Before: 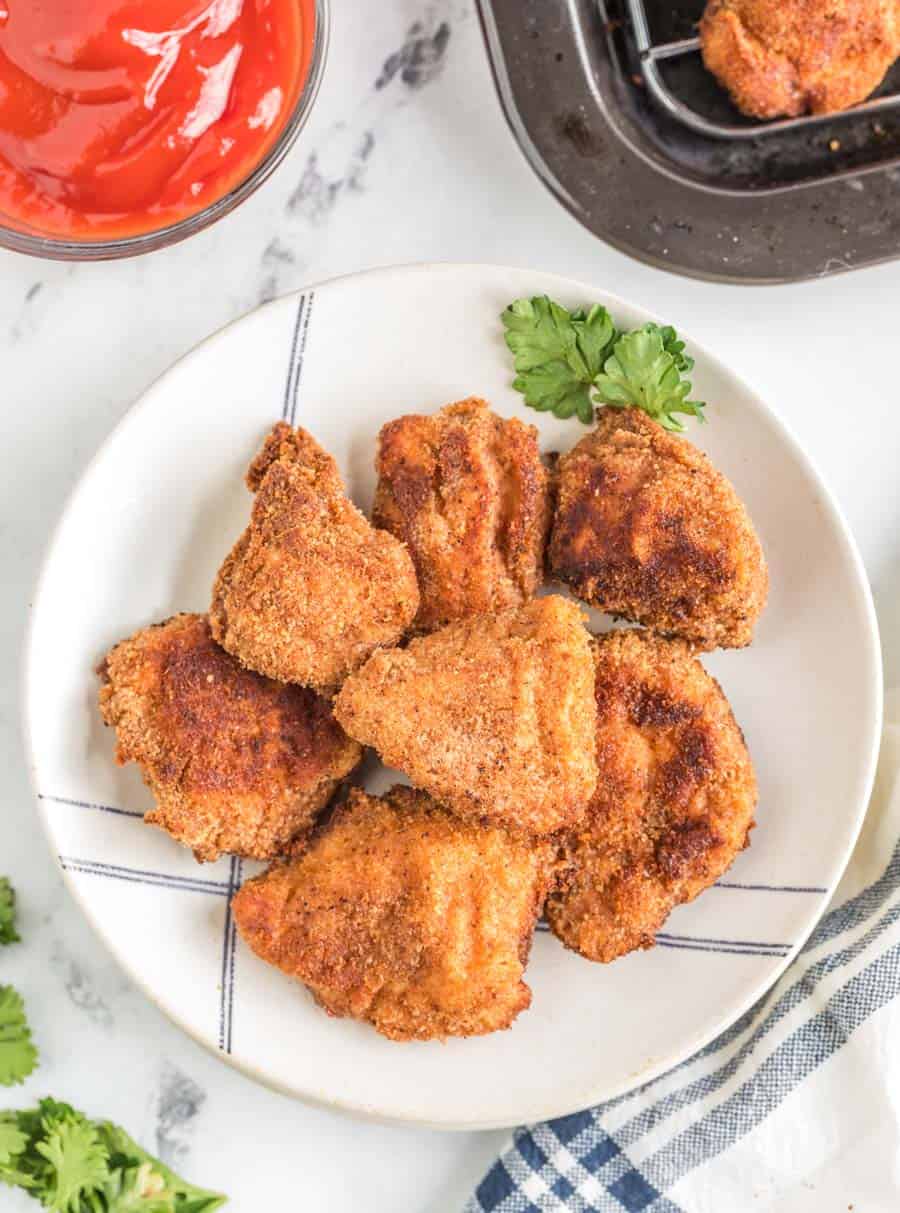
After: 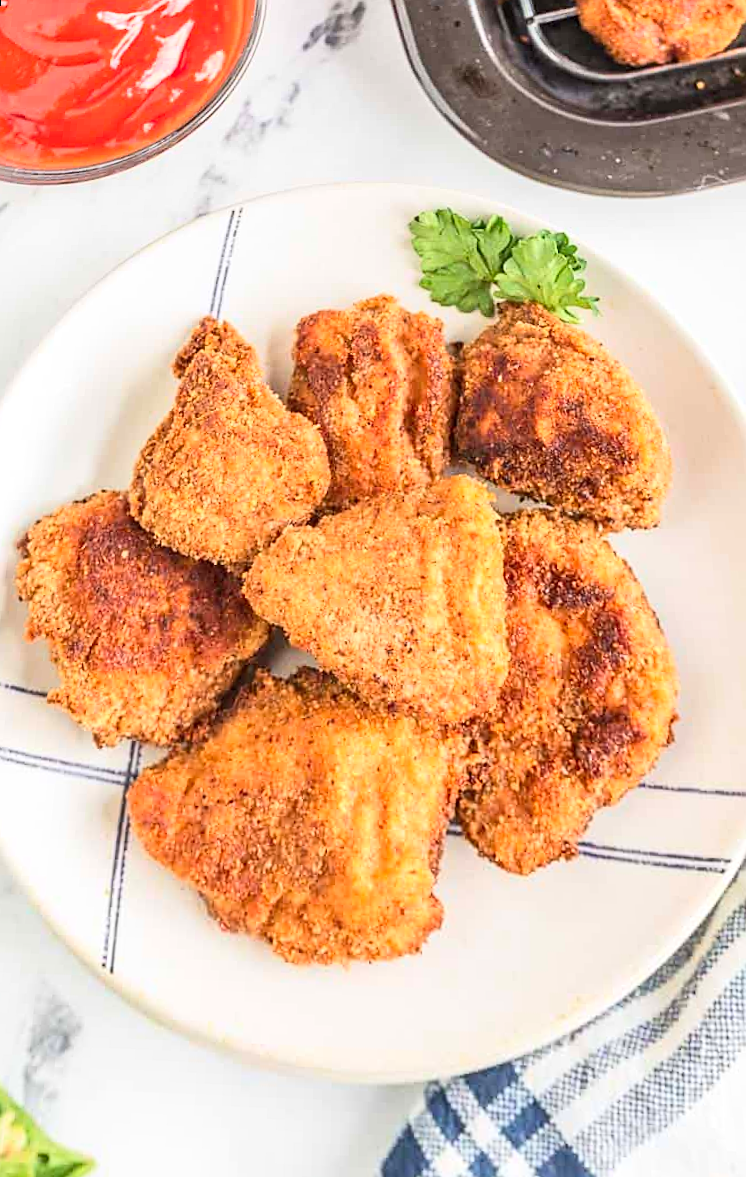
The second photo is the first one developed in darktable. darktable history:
rotate and perspective: rotation 0.72°, lens shift (vertical) -0.352, lens shift (horizontal) -0.051, crop left 0.152, crop right 0.859, crop top 0.019, crop bottom 0.964
sharpen: on, module defaults
contrast brightness saturation: contrast 0.2, brightness 0.16, saturation 0.22
